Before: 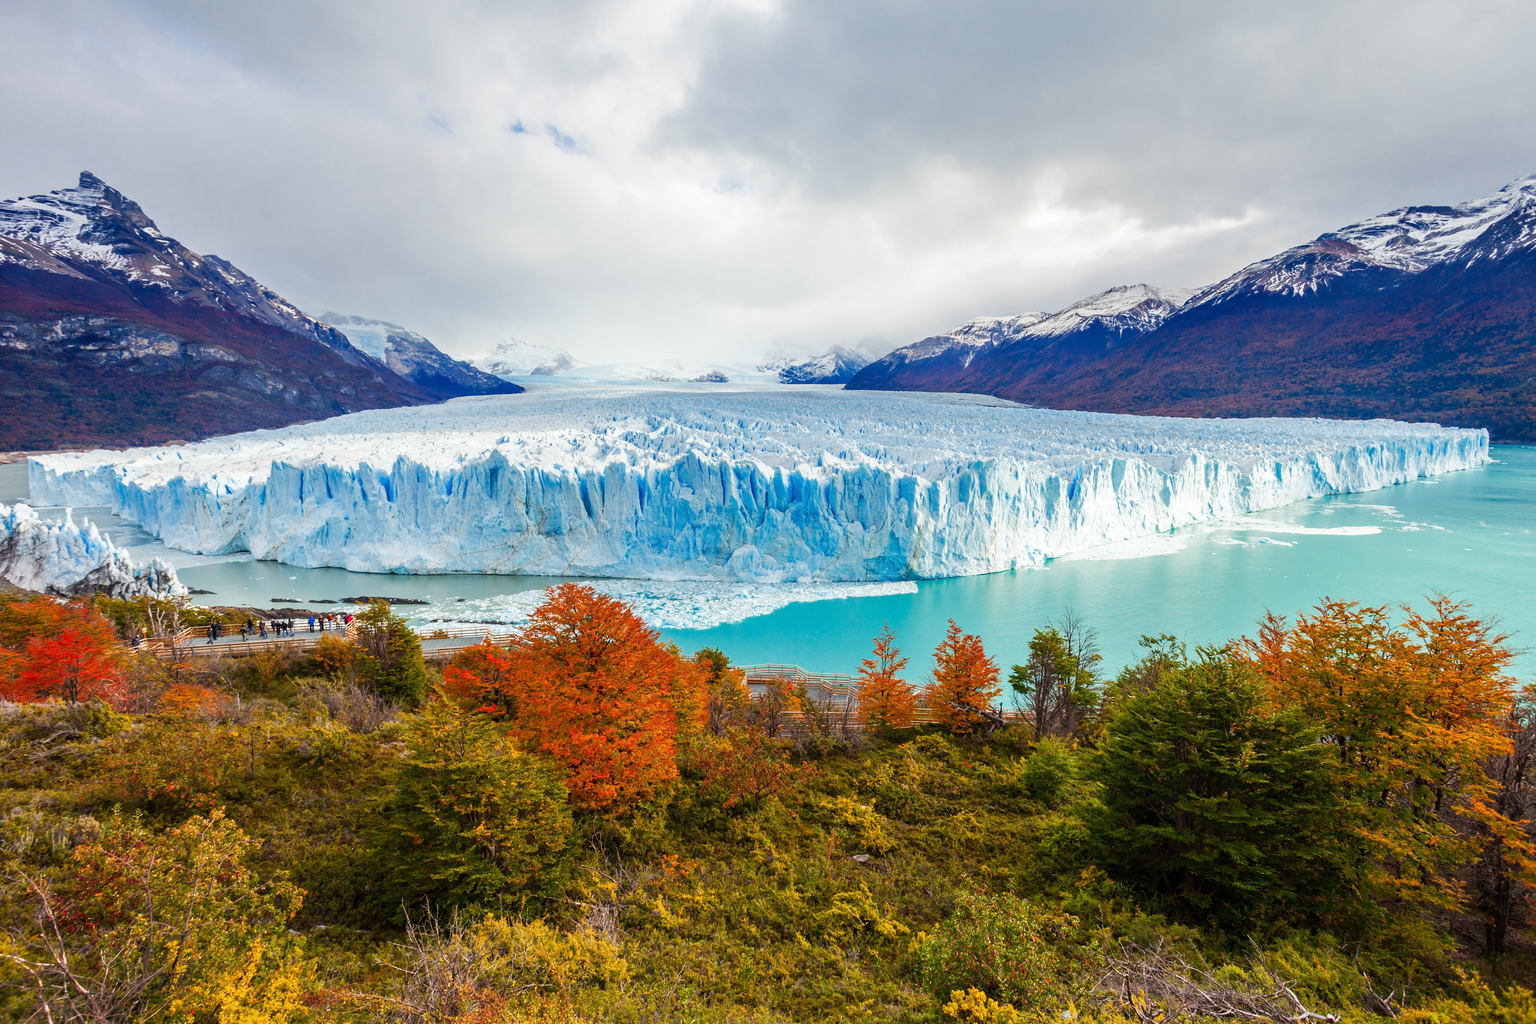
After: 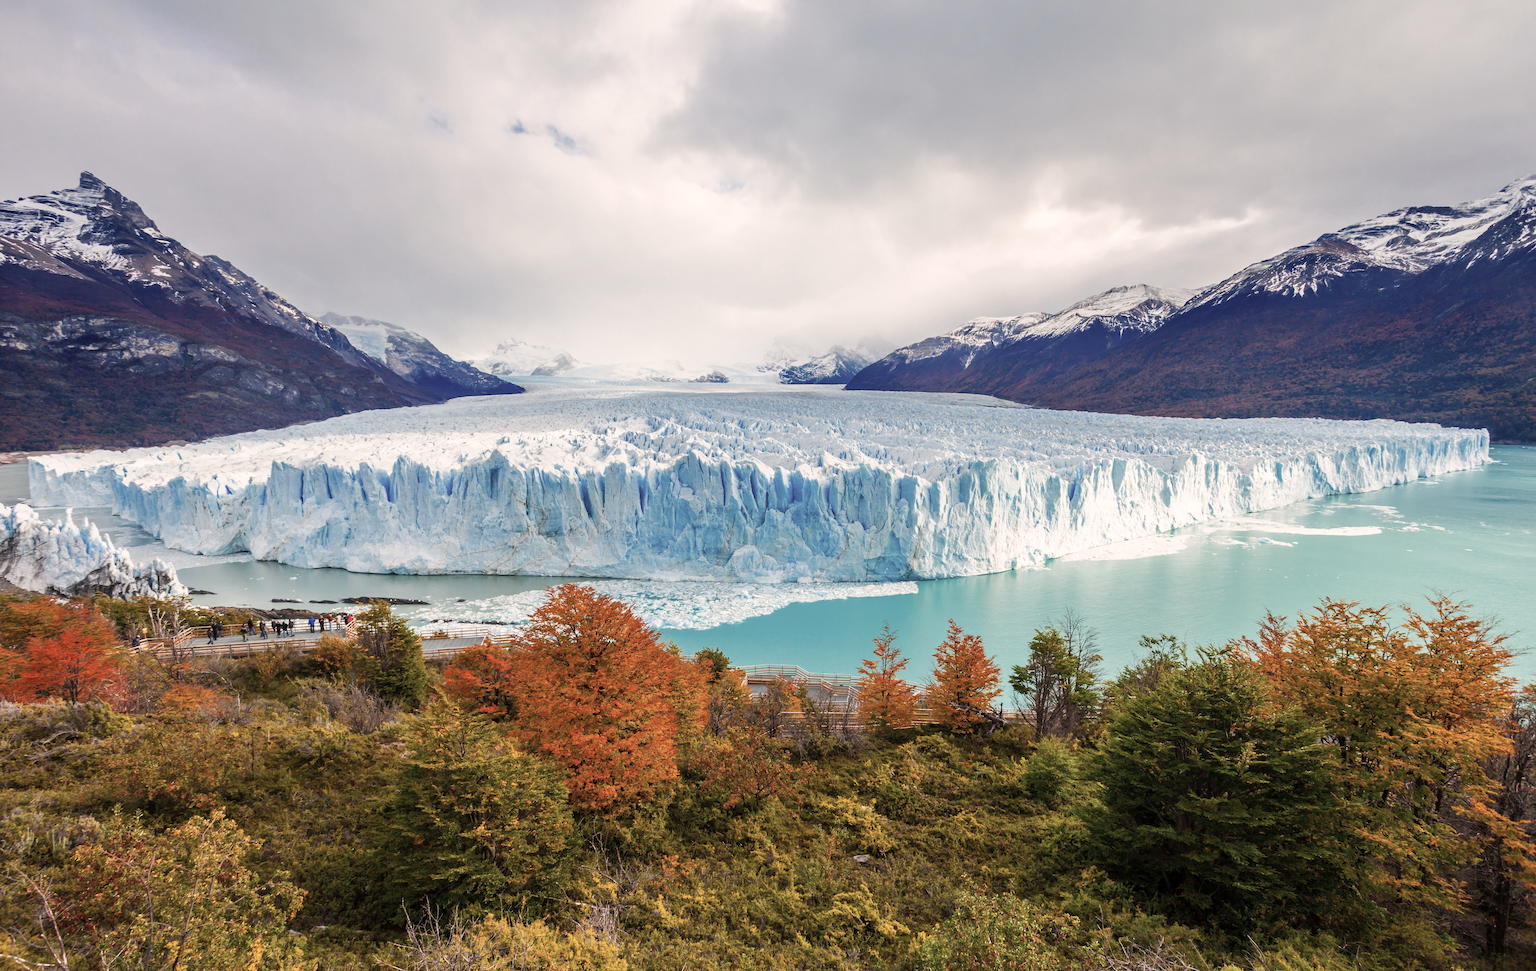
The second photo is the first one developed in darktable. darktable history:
crop and rotate: top 0%, bottom 5.097%
color correction: highlights a* 5.59, highlights b* 5.24, saturation 0.68
